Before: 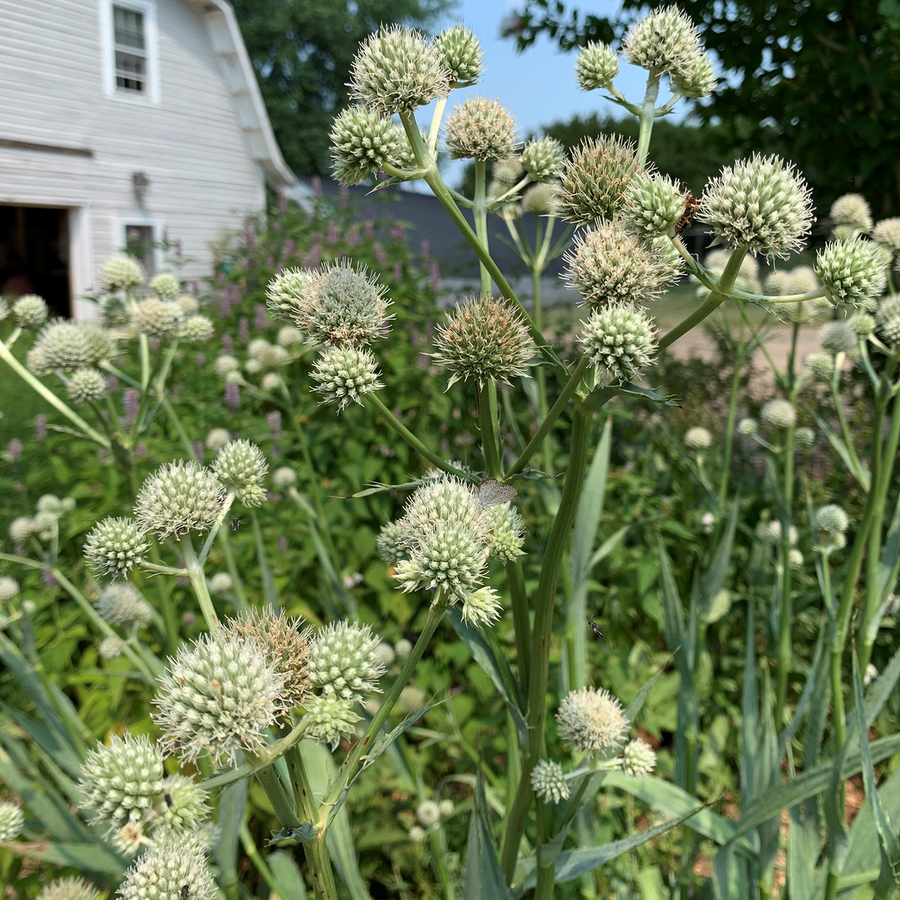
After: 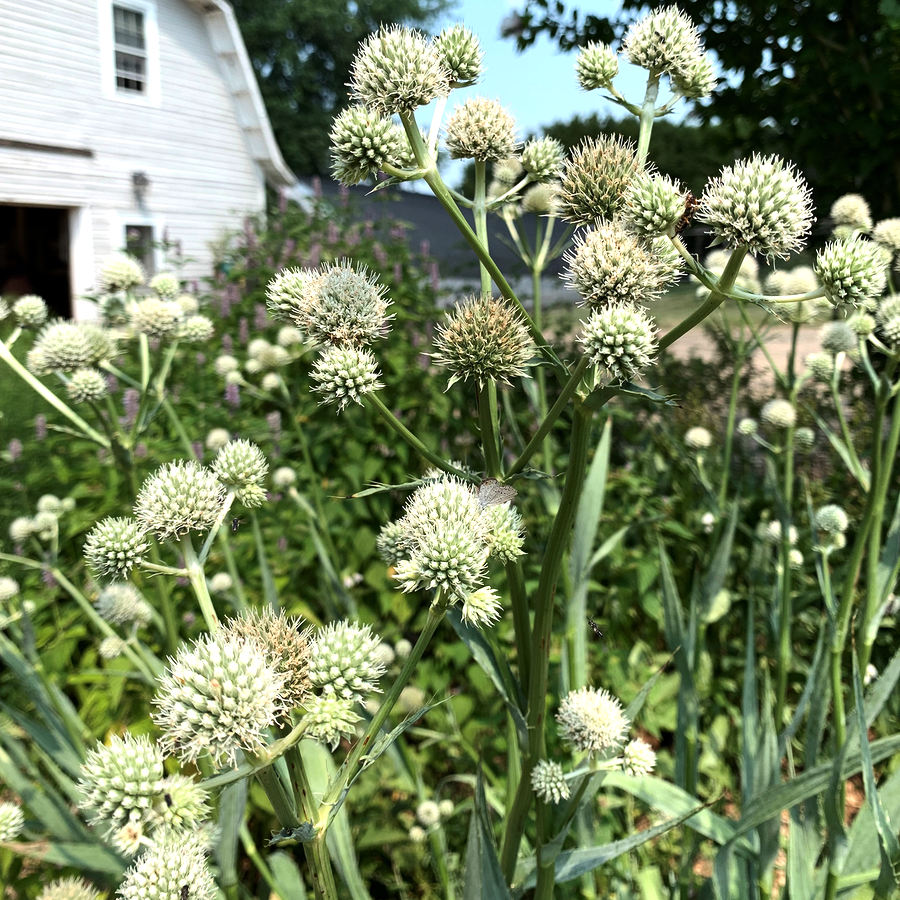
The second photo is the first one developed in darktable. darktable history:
tone equalizer: -8 EV -0.761 EV, -7 EV -0.733 EV, -6 EV -0.58 EV, -5 EV -0.404 EV, -3 EV 0.377 EV, -2 EV 0.6 EV, -1 EV 0.69 EV, +0 EV 0.753 EV, edges refinement/feathering 500, mask exposure compensation -1.57 EV, preserve details no
